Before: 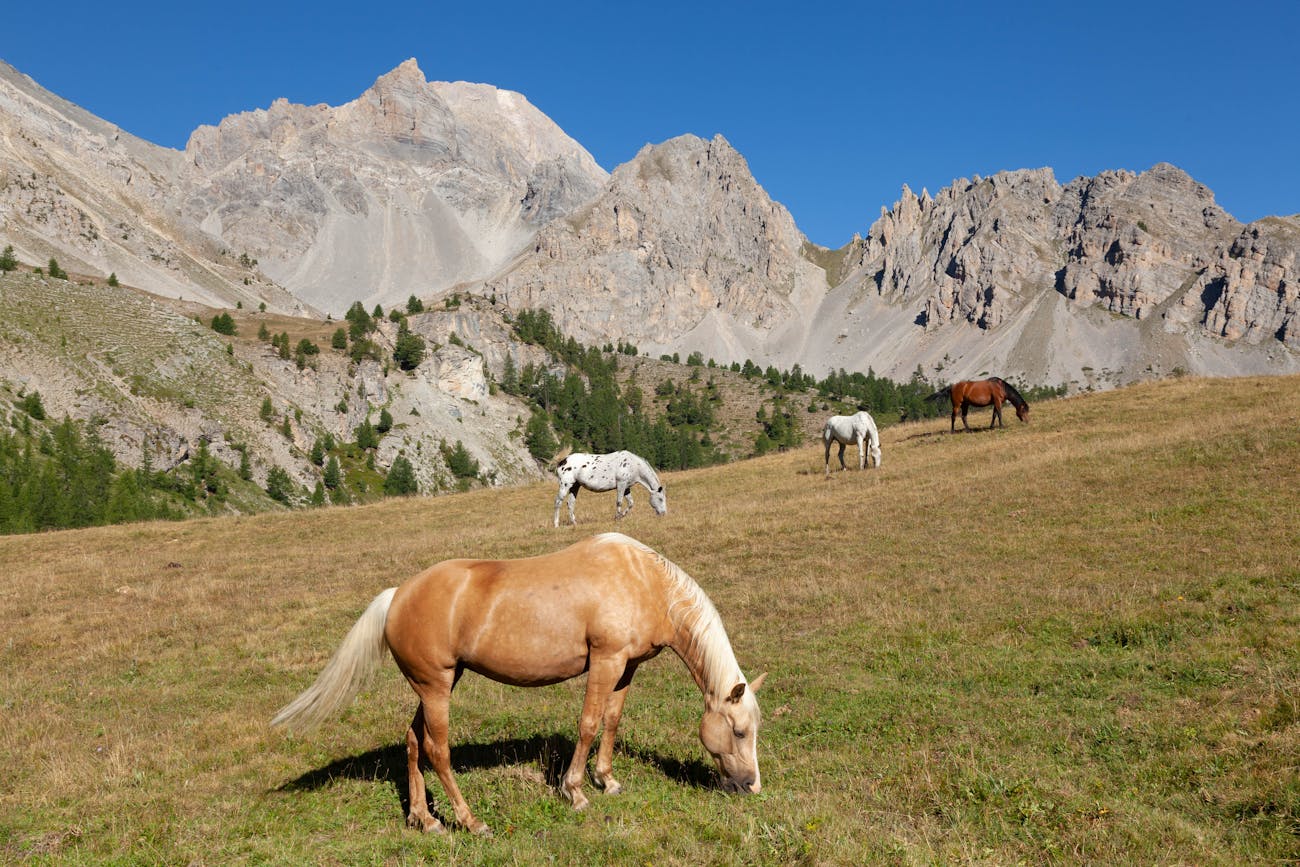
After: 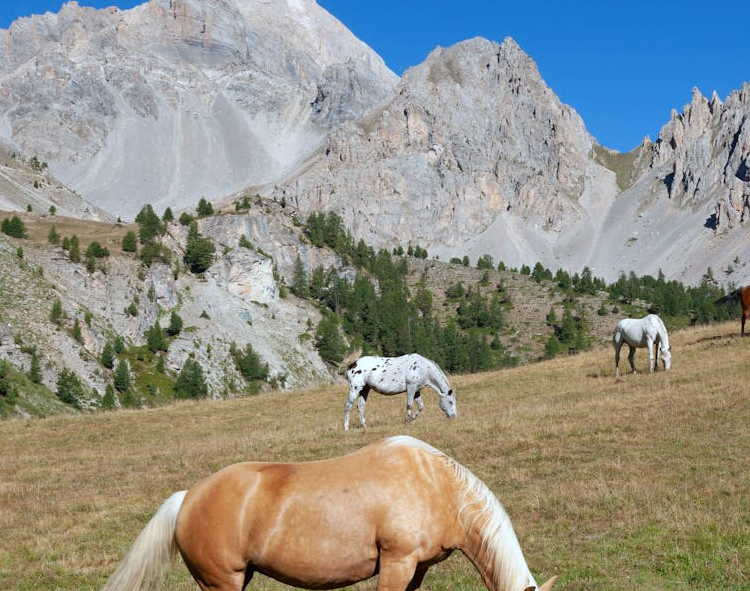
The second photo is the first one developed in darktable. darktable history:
crop: left 16.202%, top 11.208%, right 26.045%, bottom 20.557%
color calibration: illuminant custom, x 0.368, y 0.373, temperature 4330.32 K
